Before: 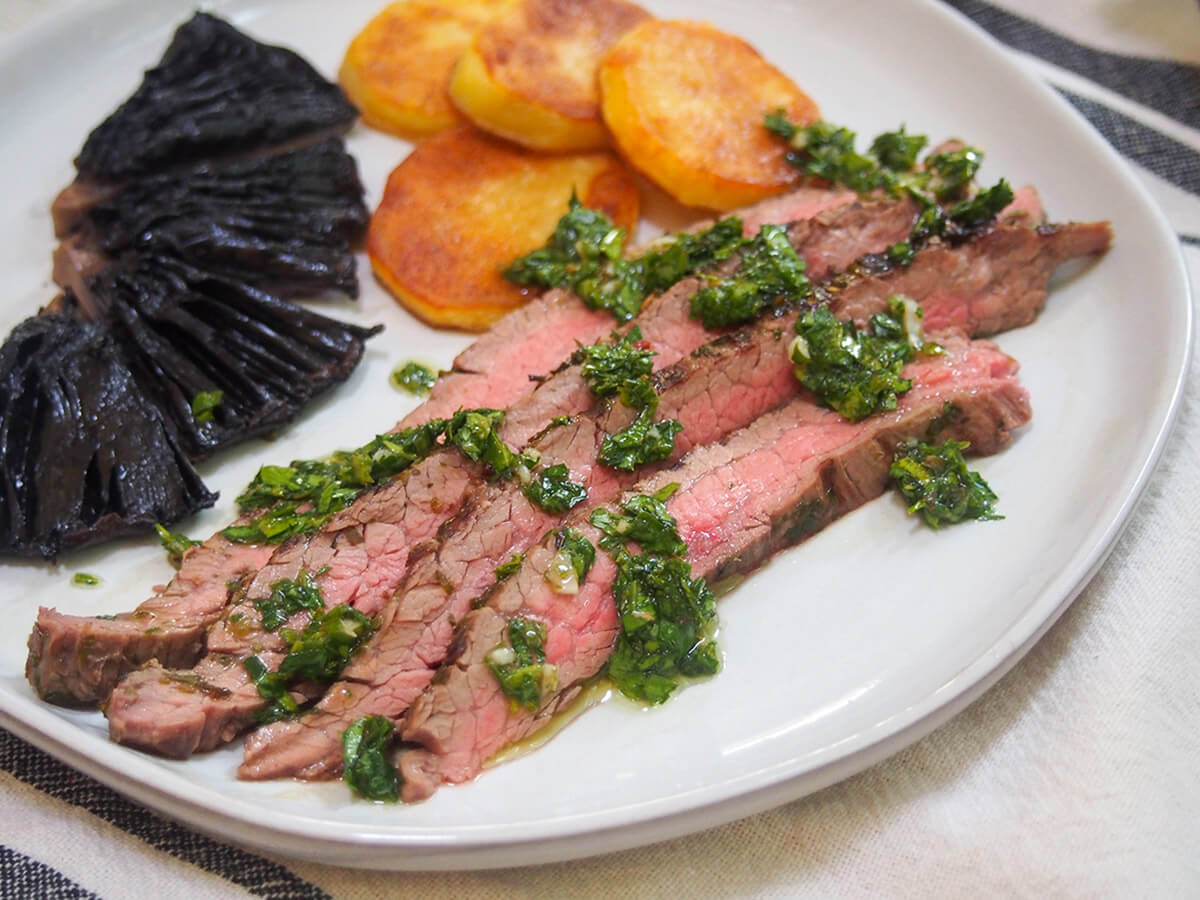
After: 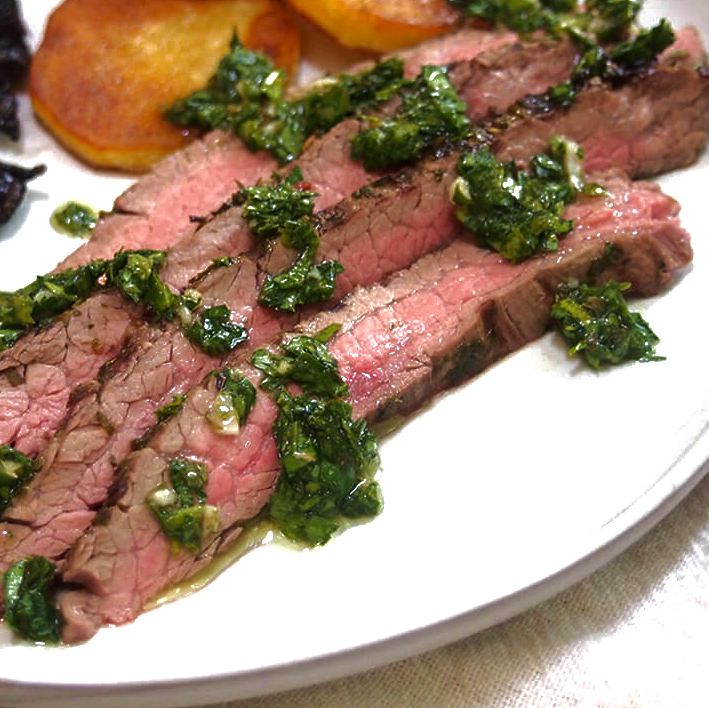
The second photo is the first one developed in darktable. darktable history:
crop and rotate: left 28.256%, top 17.734%, right 12.656%, bottom 3.573%
base curve: curves: ch0 [(0, 0) (0.826, 0.587) (1, 1)]
velvia: on, module defaults
tone equalizer: -8 EV -0.75 EV, -7 EV -0.7 EV, -6 EV -0.6 EV, -5 EV -0.4 EV, -3 EV 0.4 EV, -2 EV 0.6 EV, -1 EV 0.7 EV, +0 EV 0.75 EV, edges refinement/feathering 500, mask exposure compensation -1.57 EV, preserve details no
